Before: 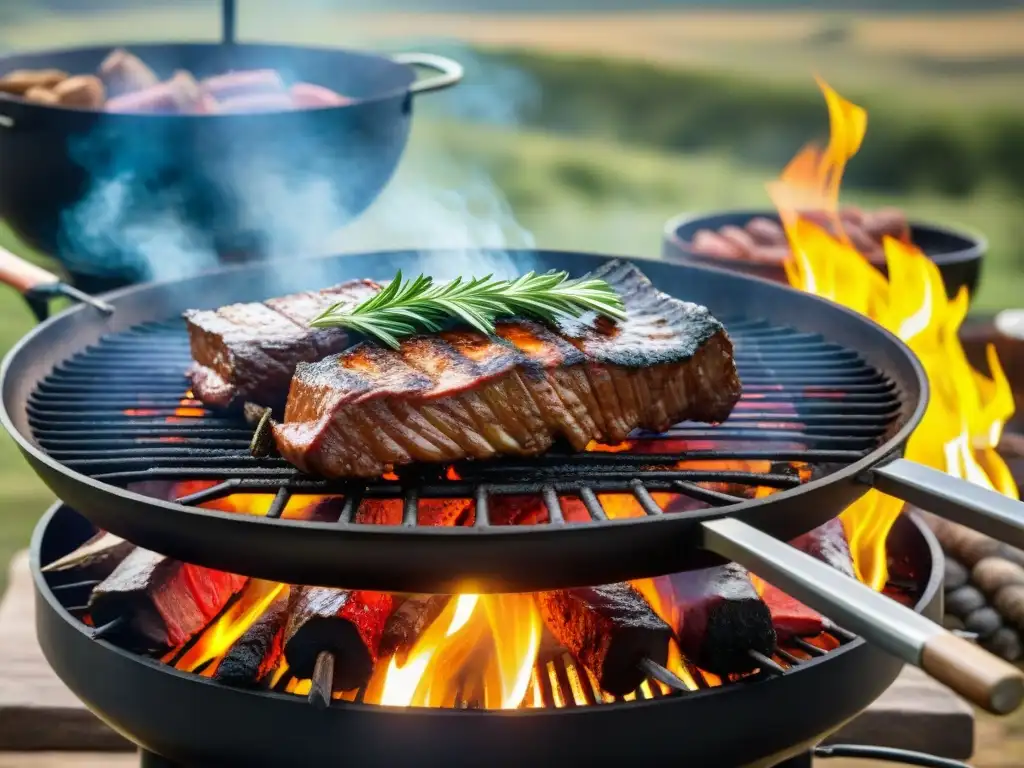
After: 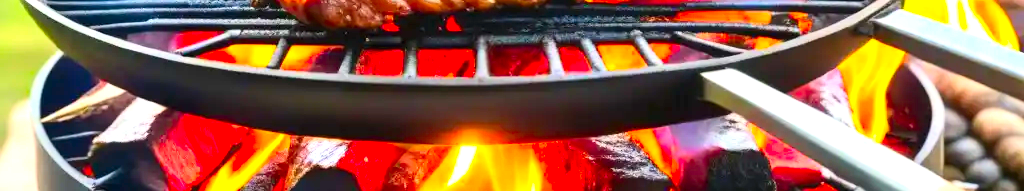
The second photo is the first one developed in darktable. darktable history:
exposure: black level correction 0, exposure 1 EV, compensate highlight preservation false
vignetting: fall-off start 100.36%, brightness -0.798, width/height ratio 1.309
crop and rotate: top 58.503%, bottom 16.508%
contrast brightness saturation: contrast 0.195, brightness 0.204, saturation 0.815
